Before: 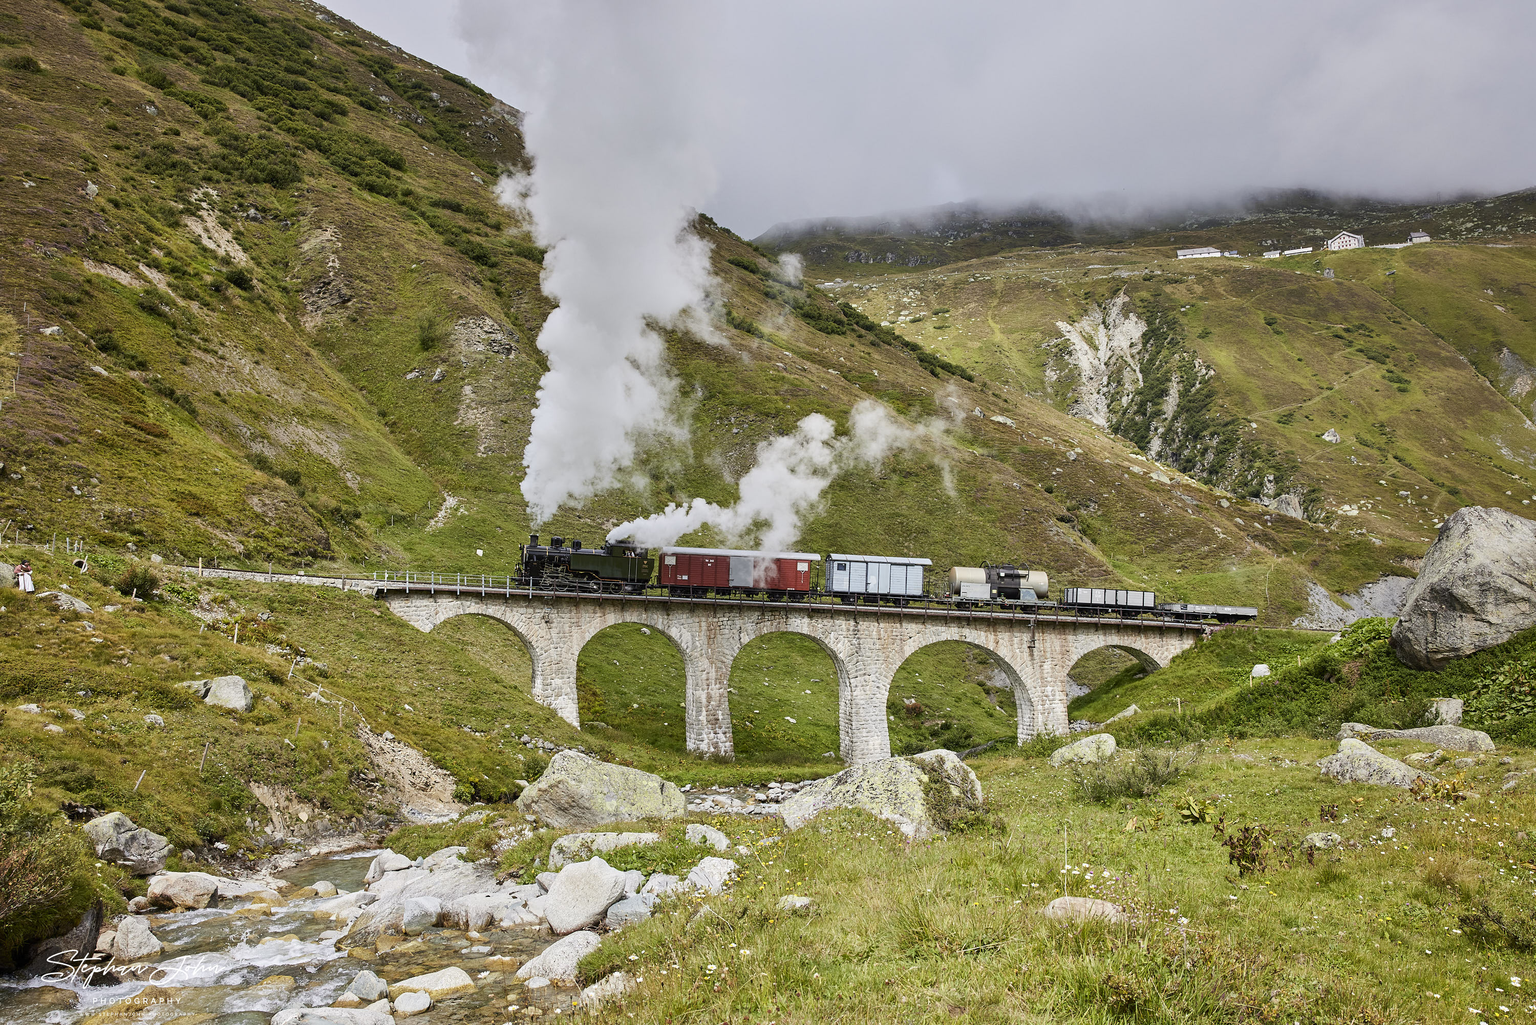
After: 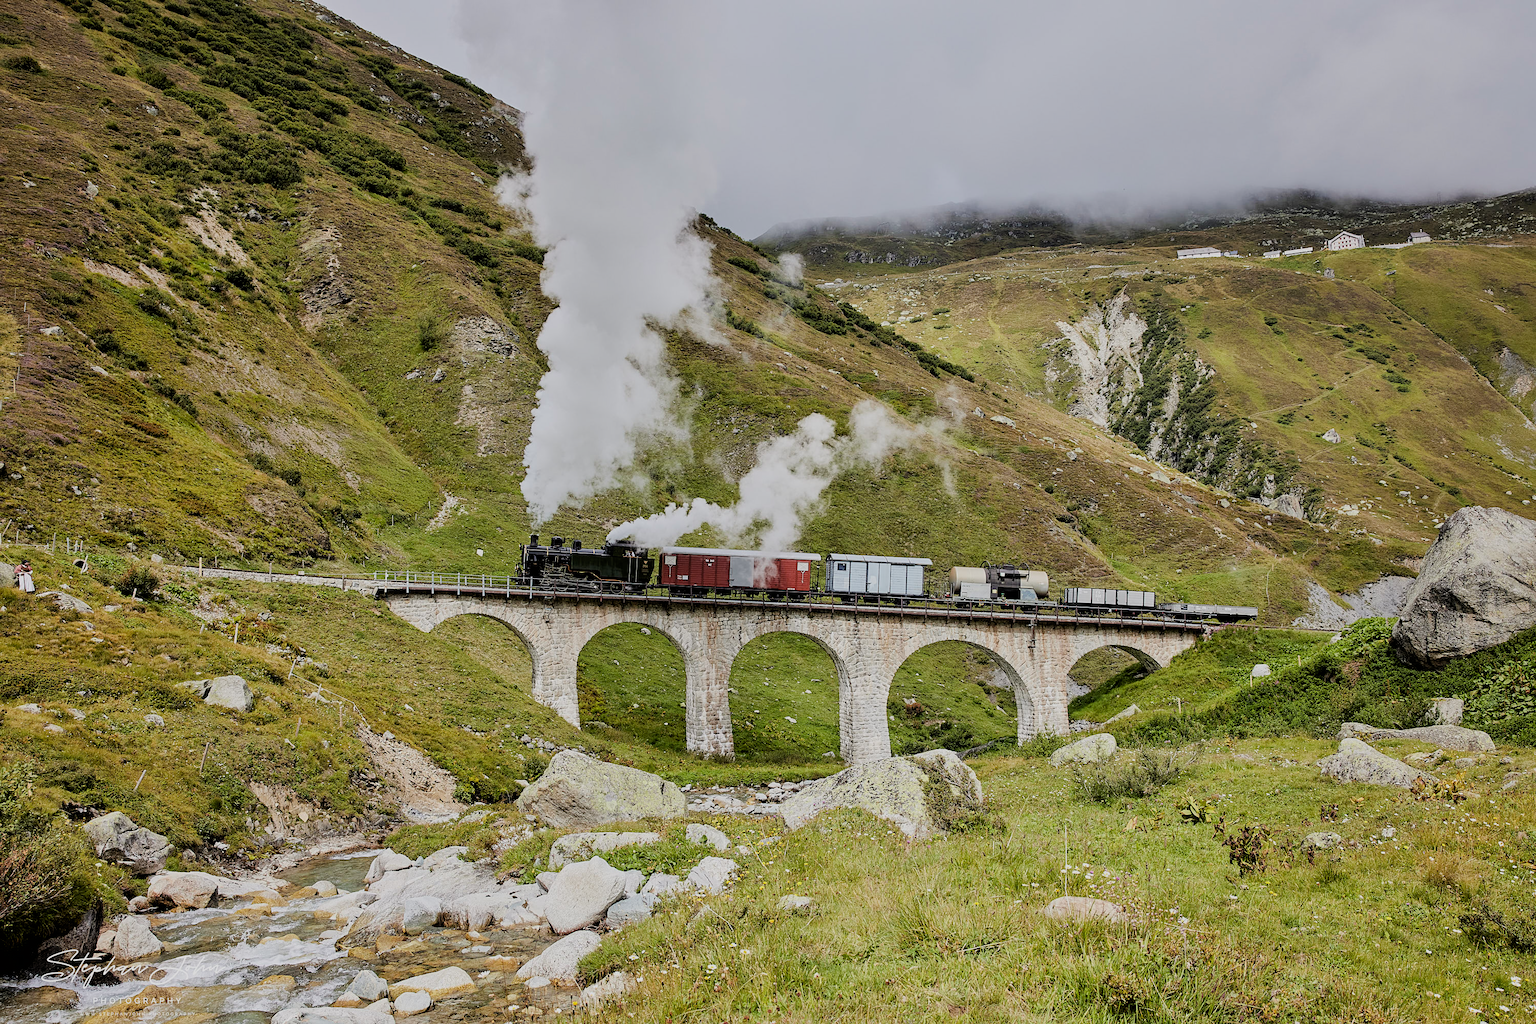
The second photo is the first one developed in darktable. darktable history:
sharpen: amount 0.2
filmic rgb: black relative exposure -4.88 EV, hardness 2.82
